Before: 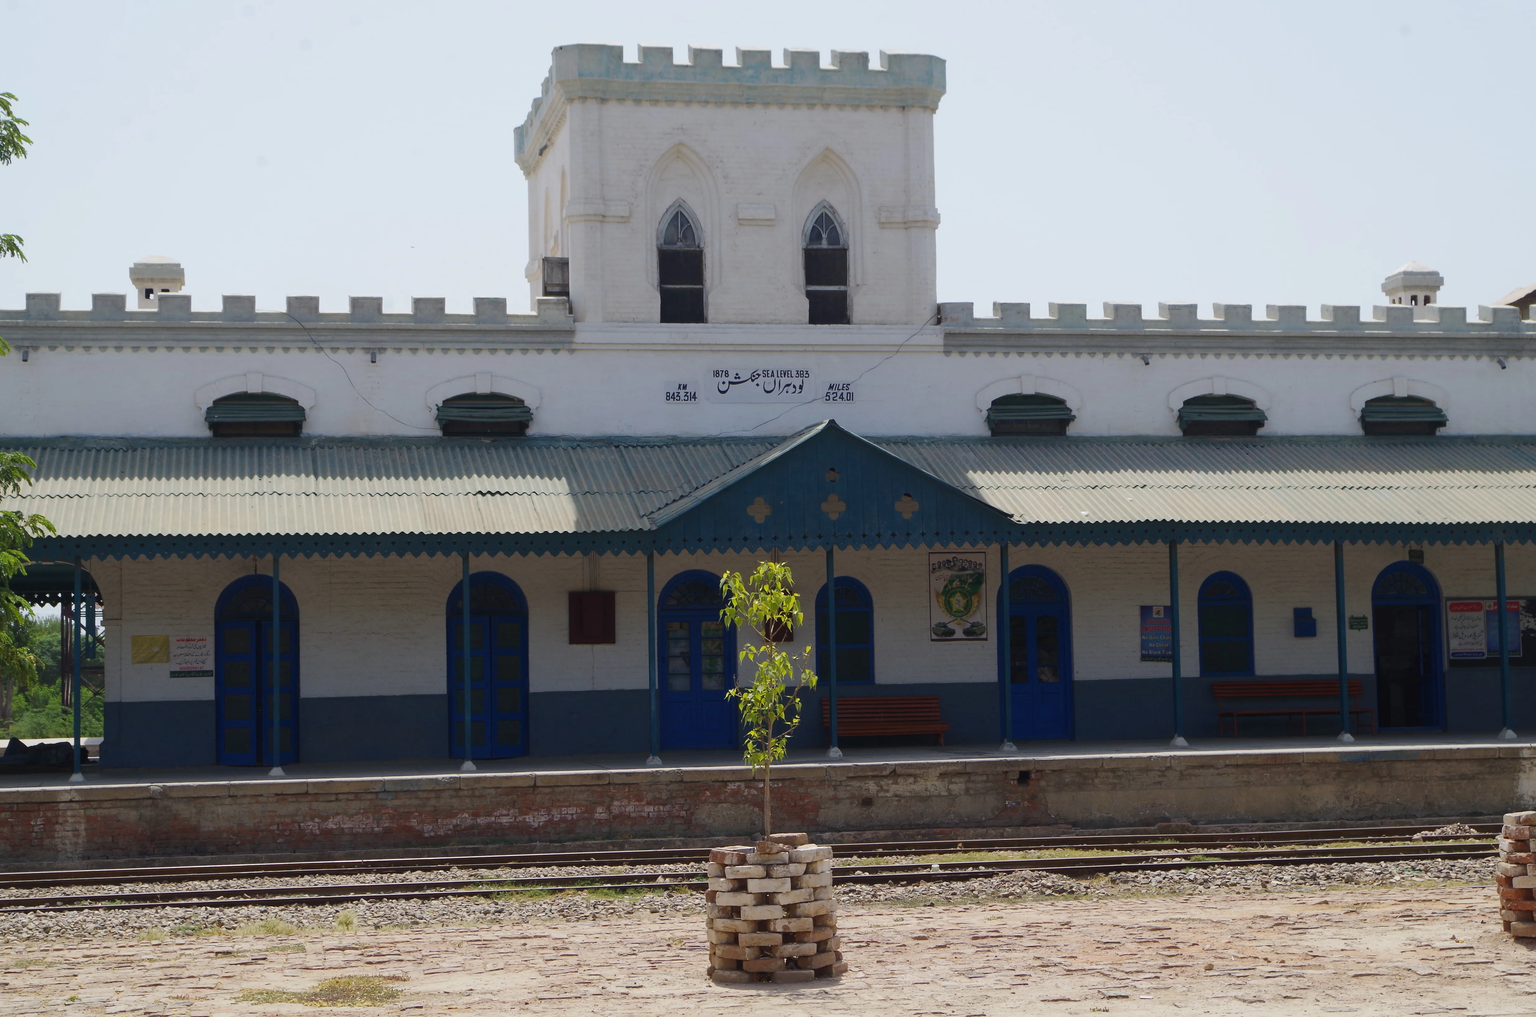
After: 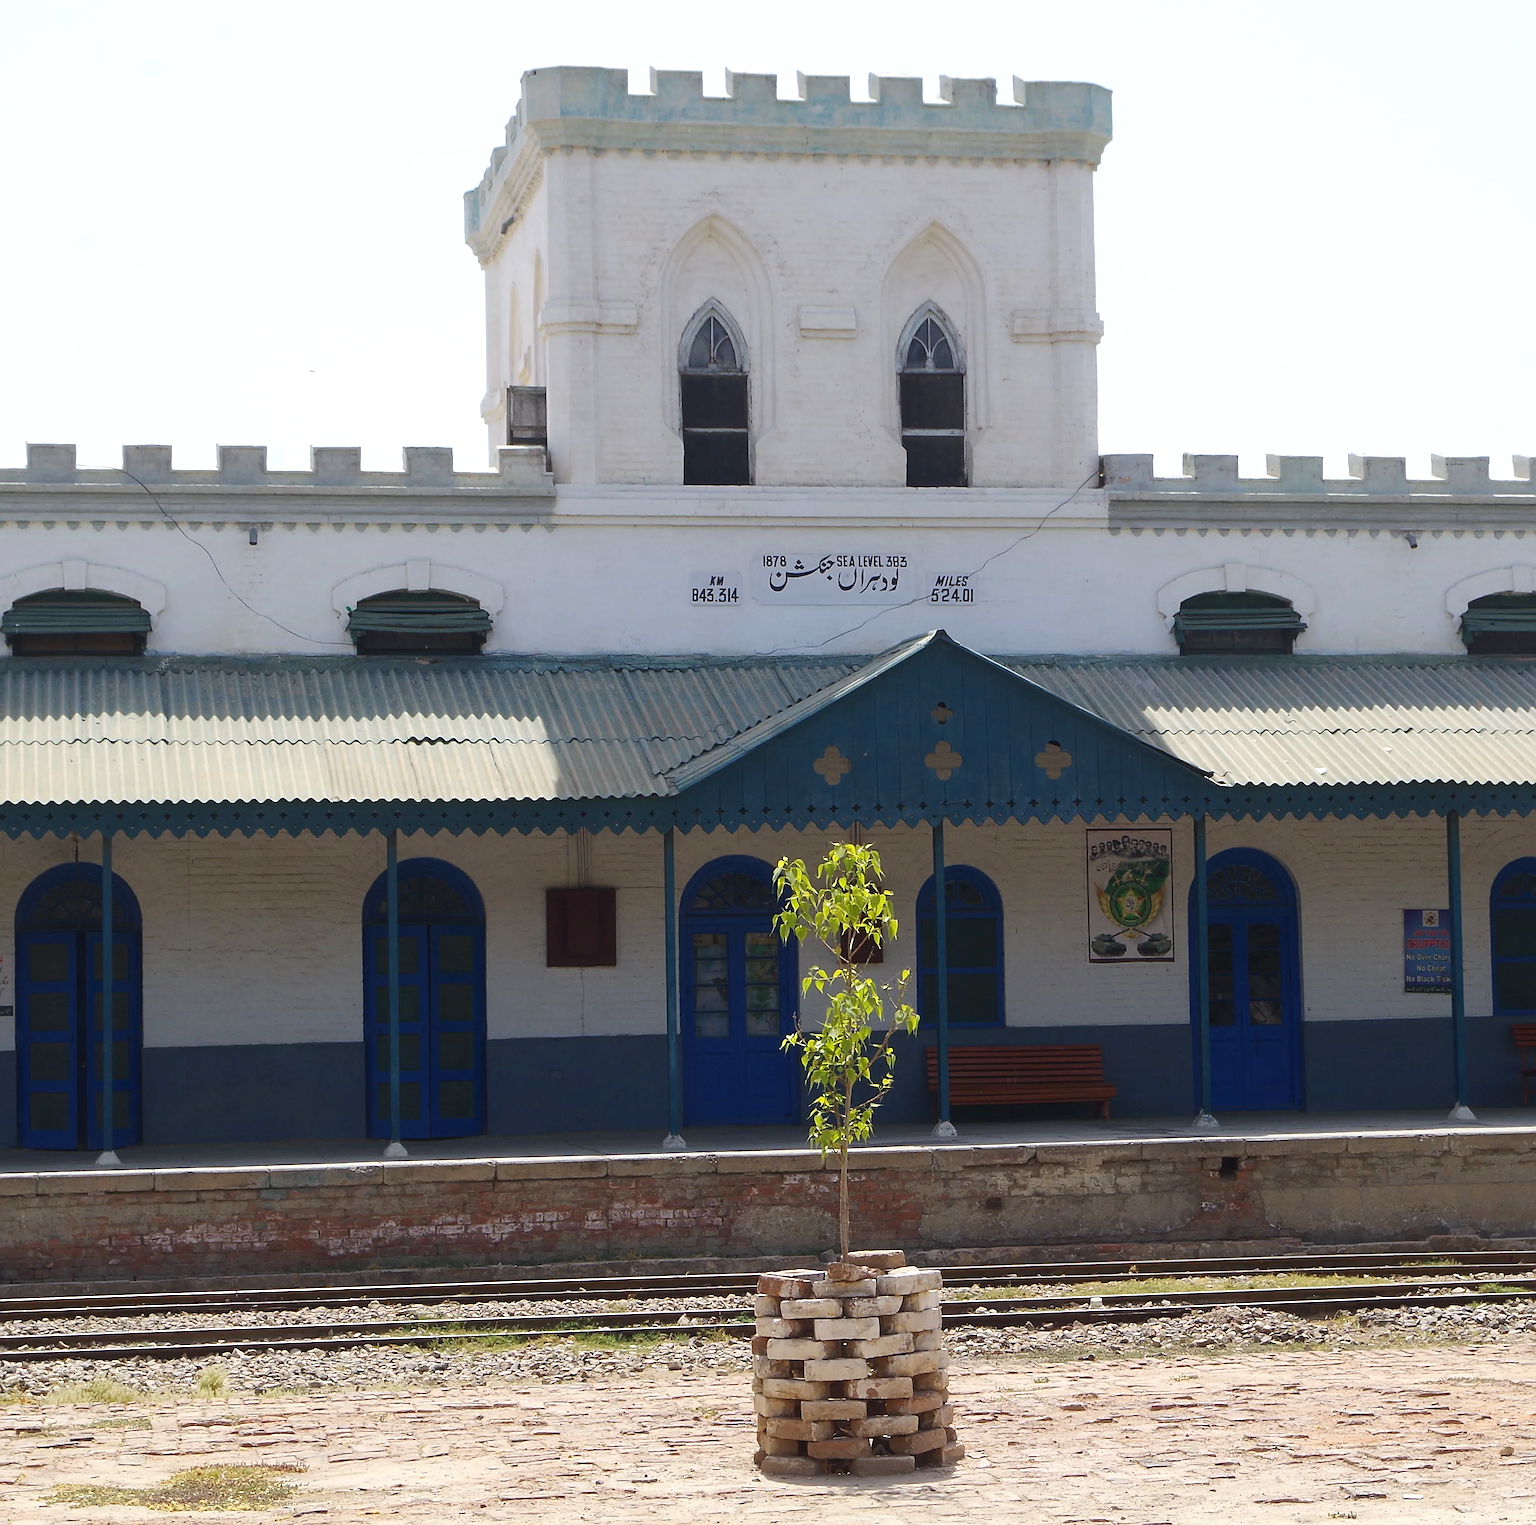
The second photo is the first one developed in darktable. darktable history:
sharpen: amount 0.6
crop and rotate: left 13.342%, right 19.991%
exposure: exposure 0.496 EV, compensate highlight preservation false
